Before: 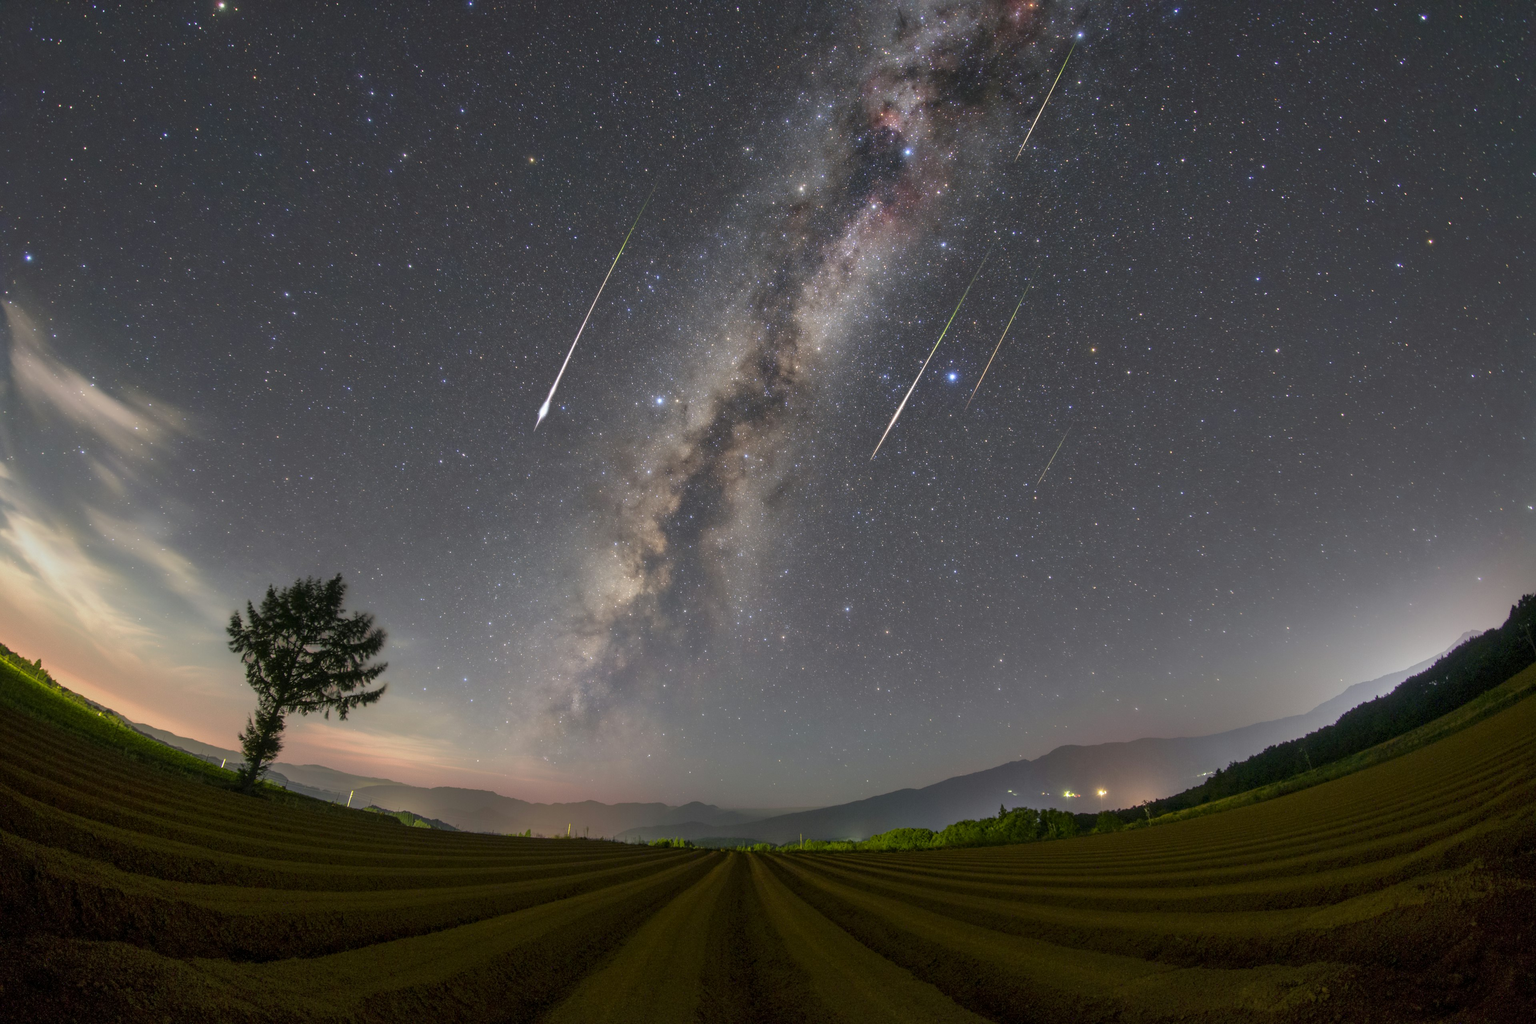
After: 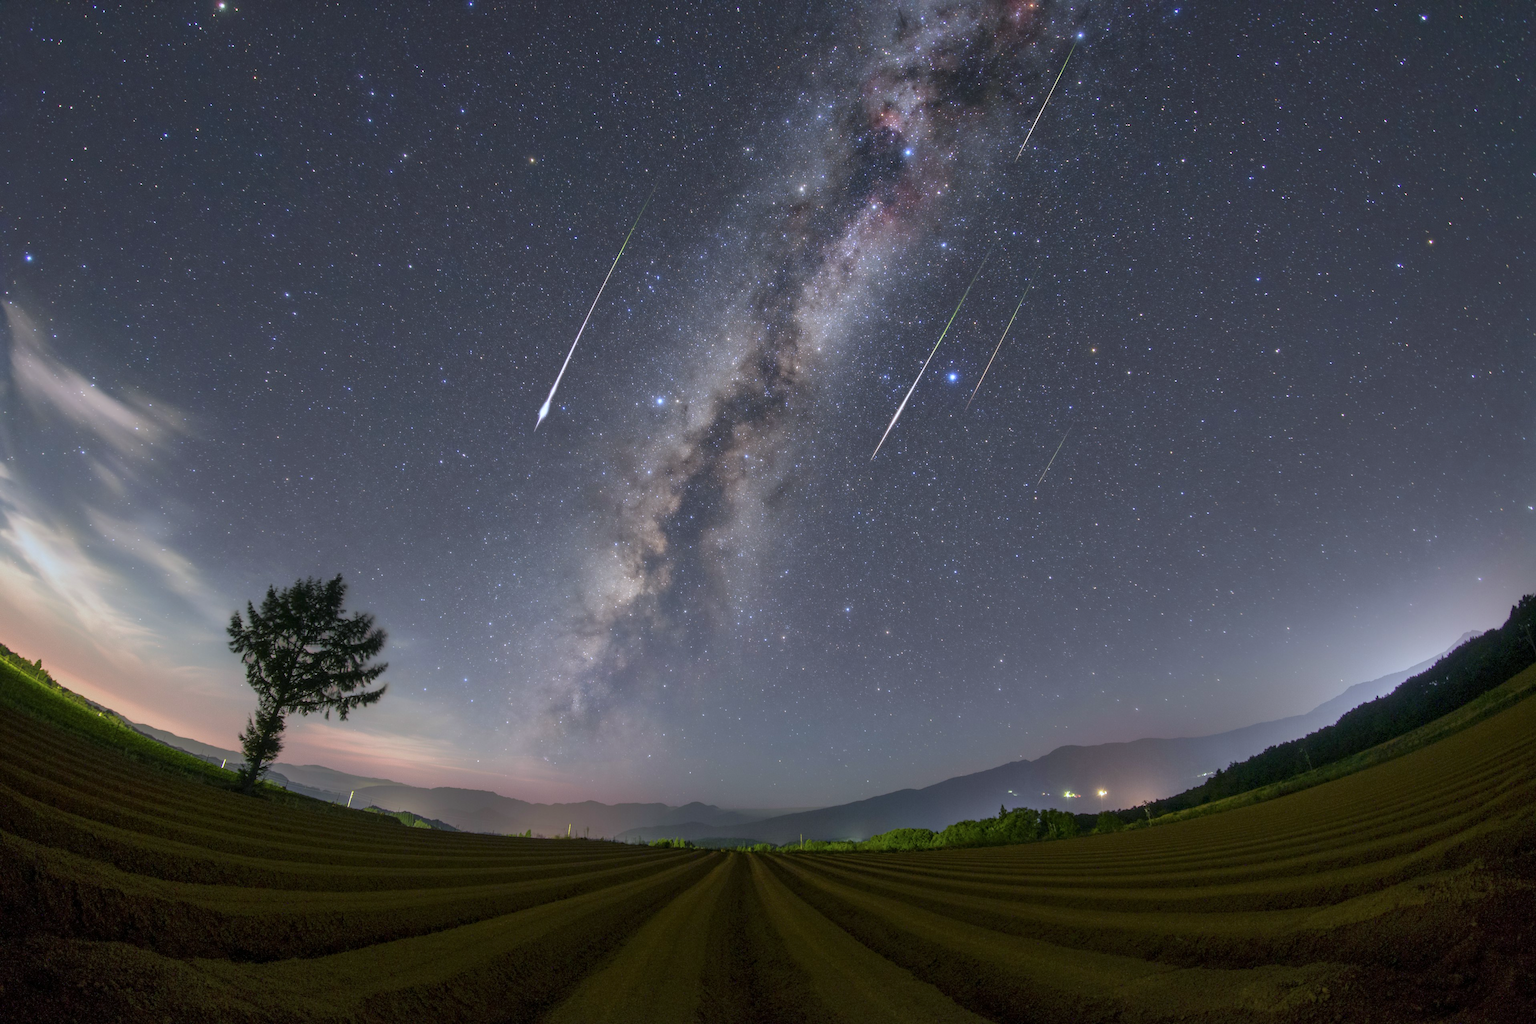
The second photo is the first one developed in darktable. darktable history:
rotate and perspective: crop left 0, crop top 0
color calibration: illuminant as shot in camera, x 0.37, y 0.382, temperature 4313.32 K
